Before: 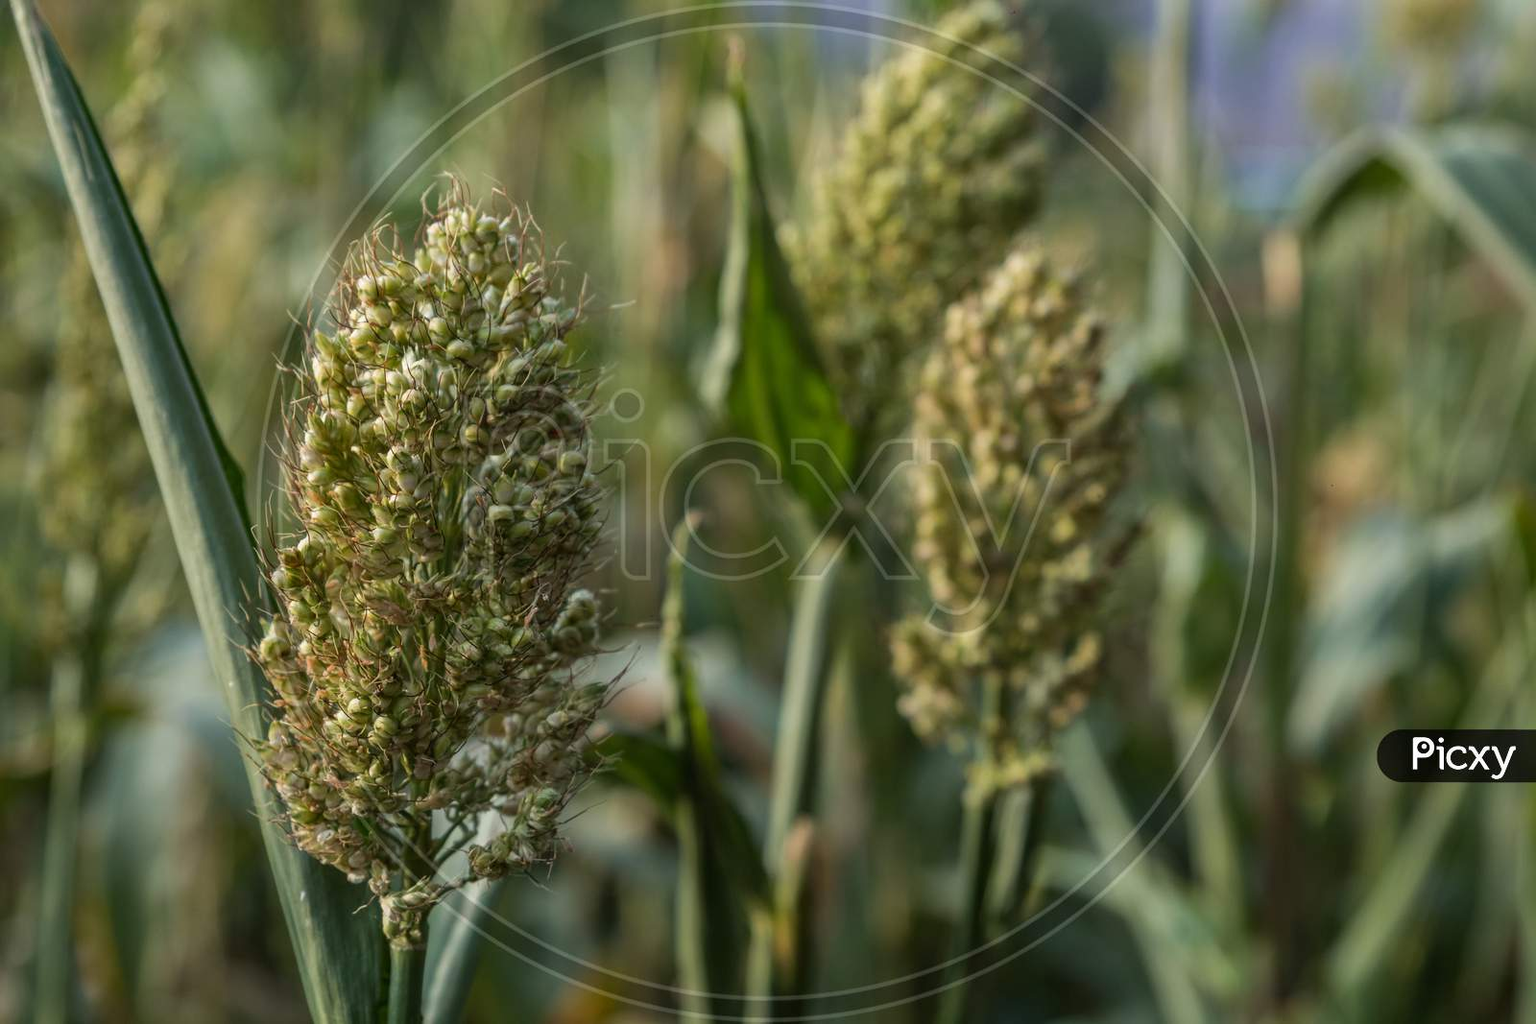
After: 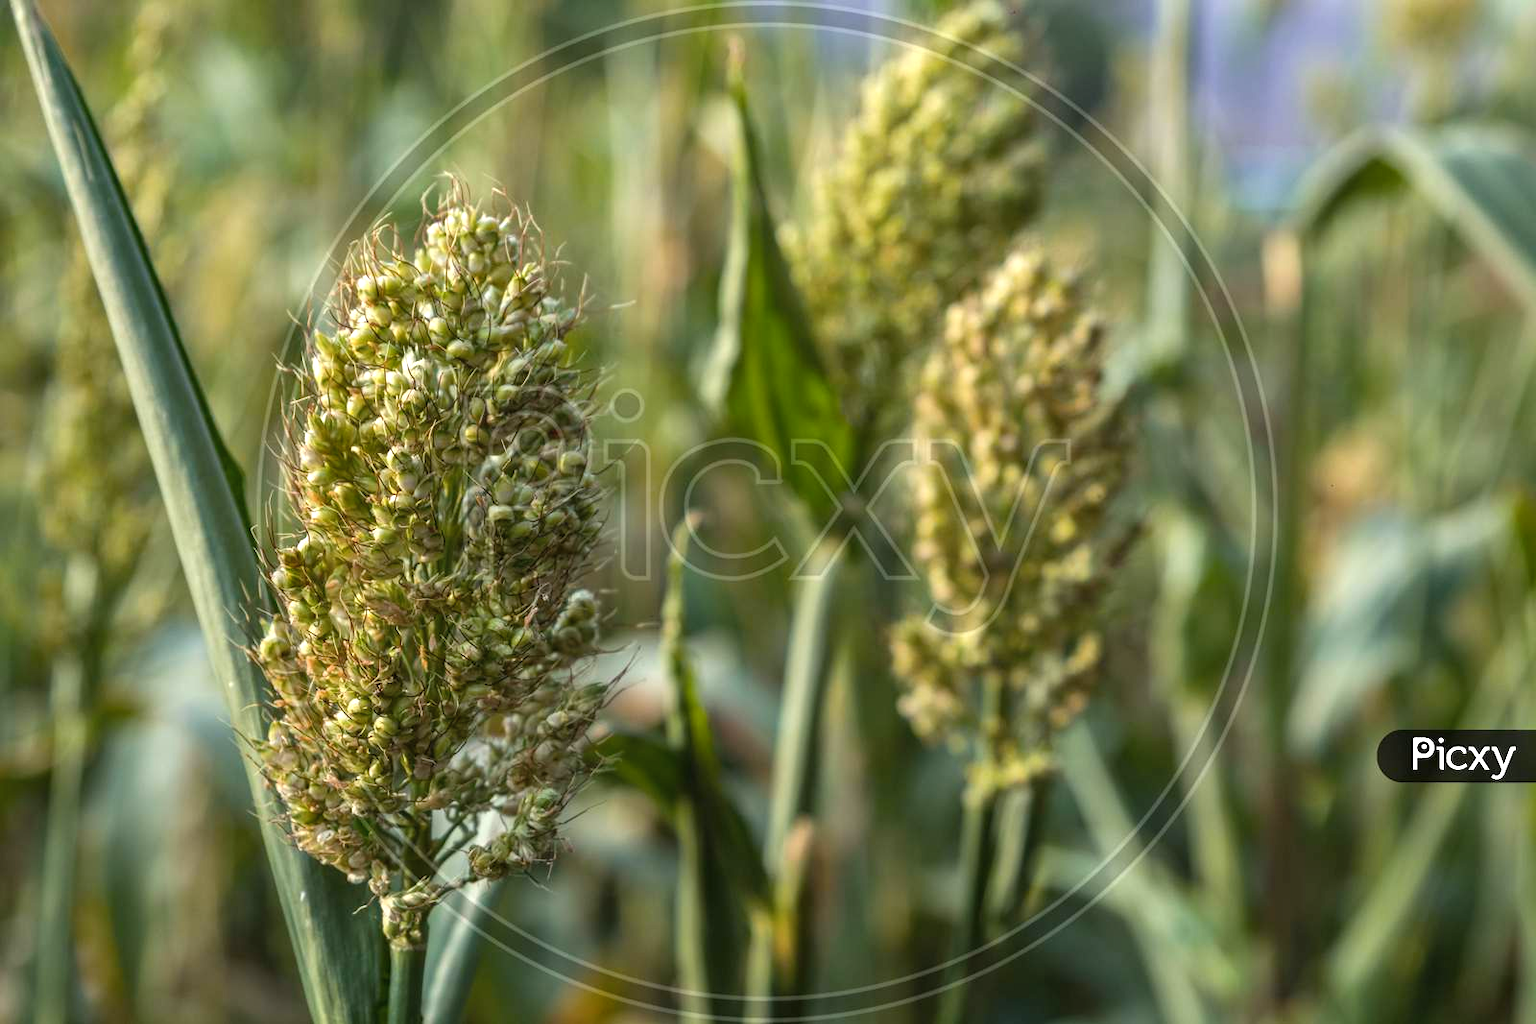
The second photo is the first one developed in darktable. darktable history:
color balance rgb: perceptual saturation grading › global saturation 20%, global vibrance 20%
contrast brightness saturation: saturation -0.17
exposure: black level correction 0, exposure 0.68 EV, compensate exposure bias true, compensate highlight preservation false
